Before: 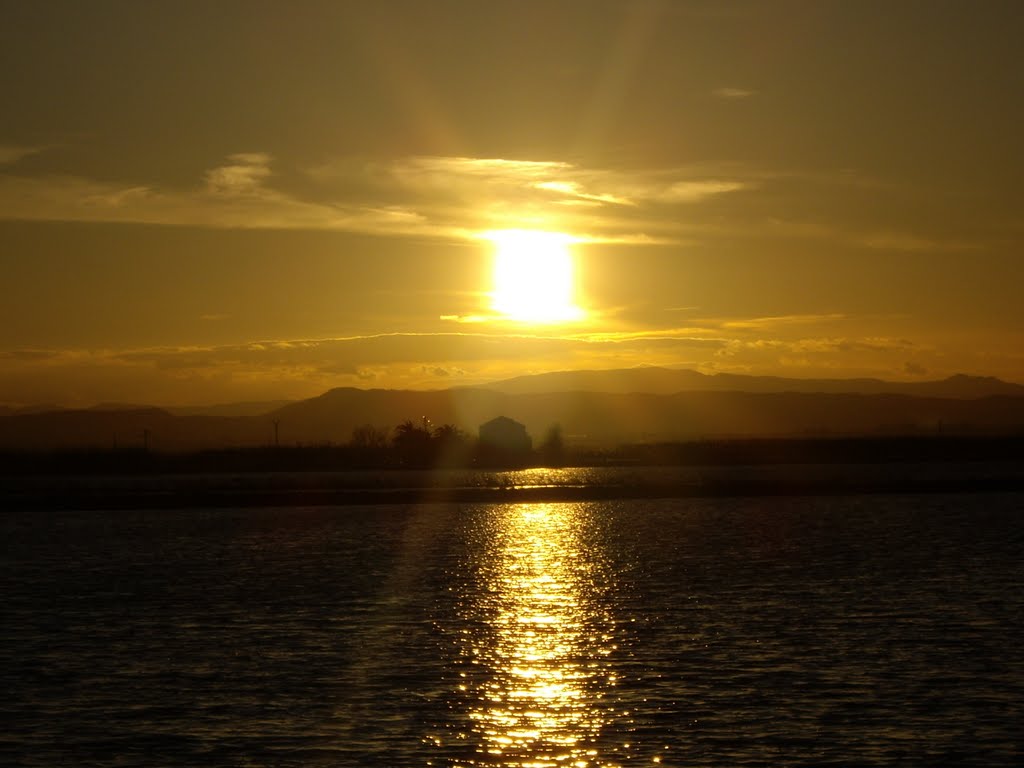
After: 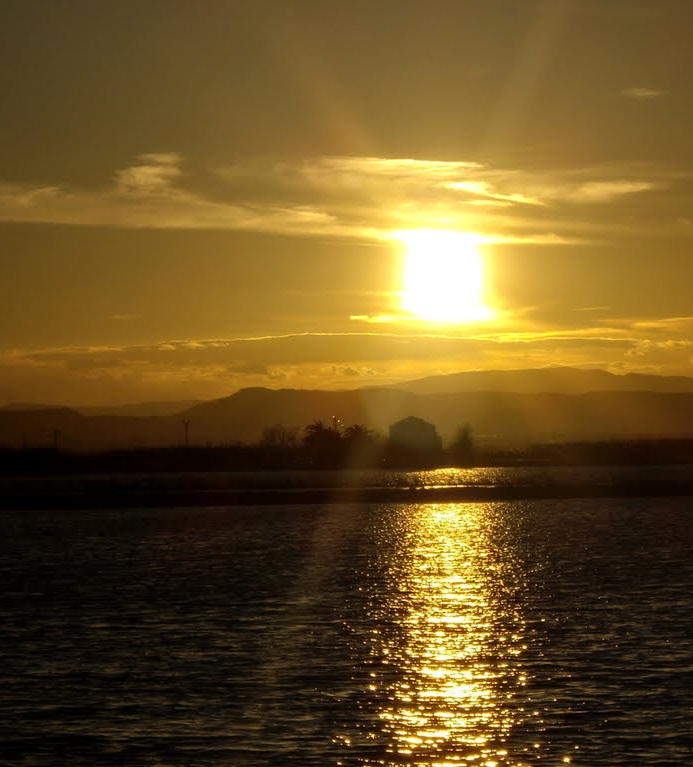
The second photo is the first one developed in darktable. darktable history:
local contrast: on, module defaults
crop and rotate: left 8.848%, right 23.474%
